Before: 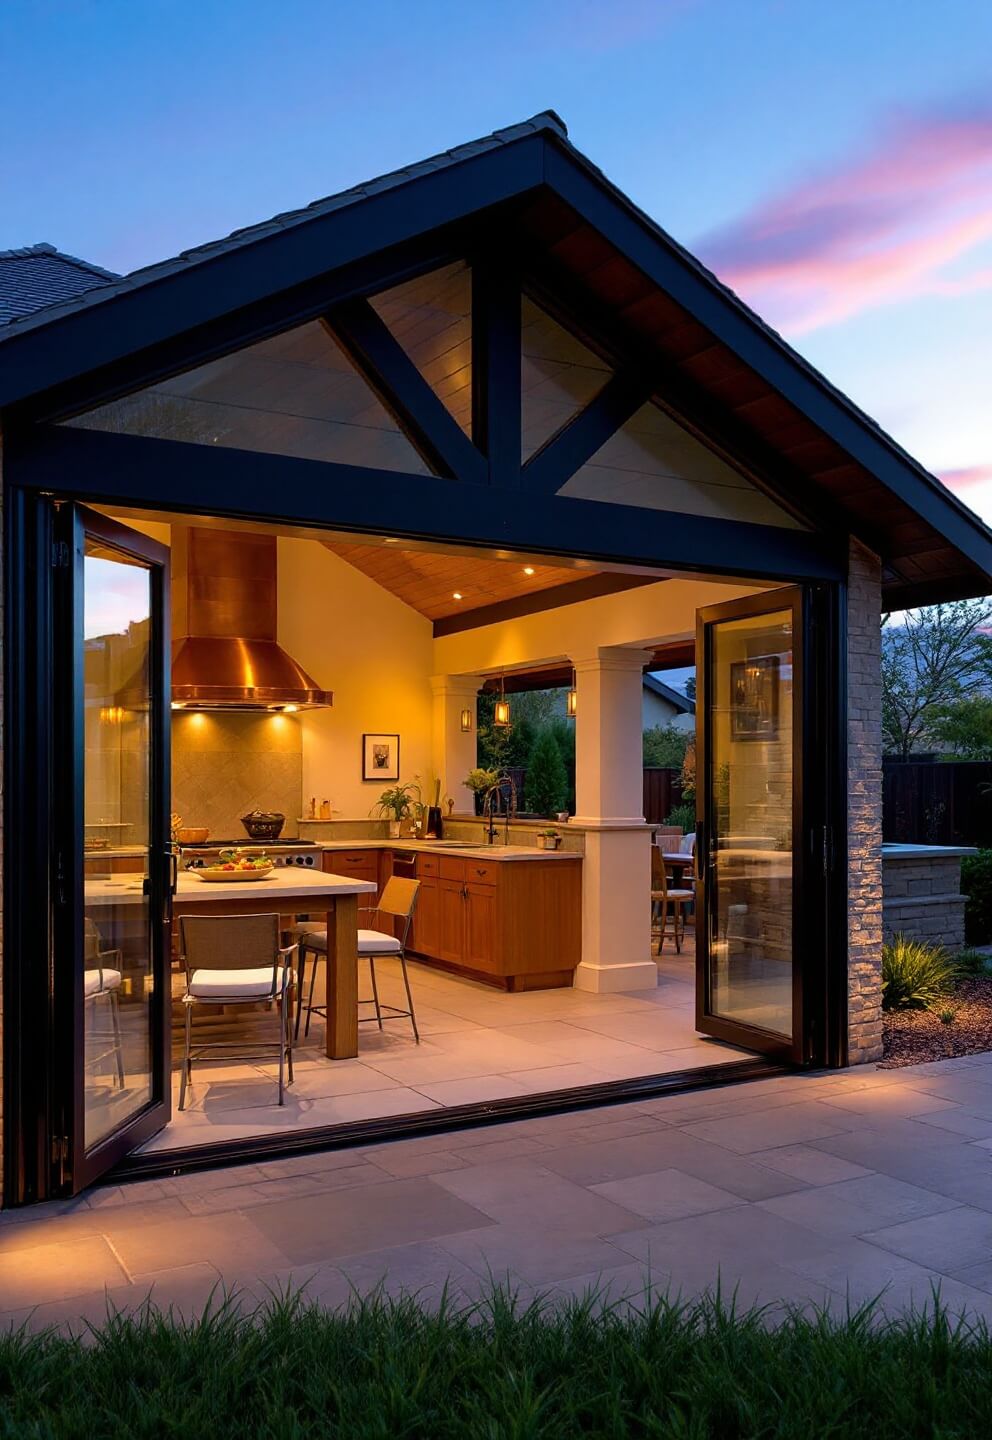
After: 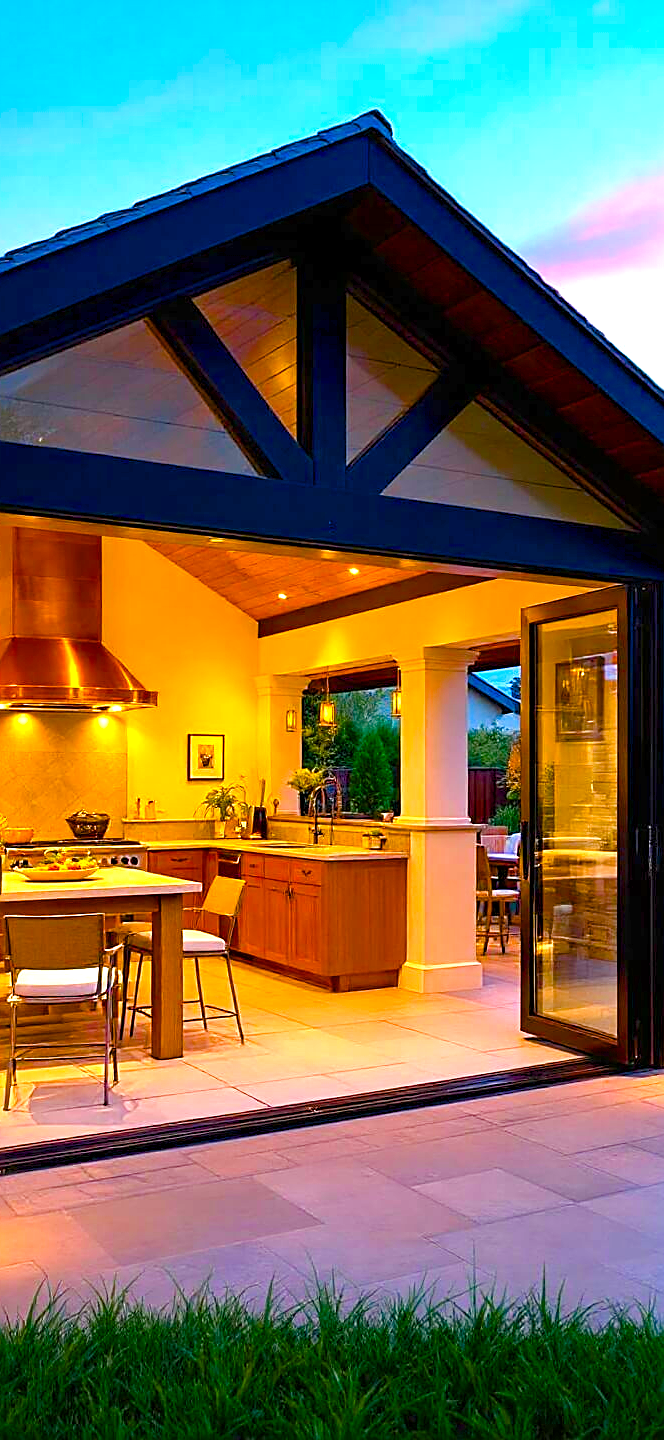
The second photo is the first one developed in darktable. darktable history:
sharpen: on, module defaults
exposure: exposure 0.95 EV, compensate highlight preservation false
color balance rgb: linear chroma grading › global chroma 41.651%, perceptual saturation grading › global saturation 20%, perceptual saturation grading › highlights -25.633%, perceptual saturation grading › shadows 50.236%, perceptual brilliance grading › global brilliance 12.292%, contrast -9.894%
crop and rotate: left 17.687%, right 15.37%
